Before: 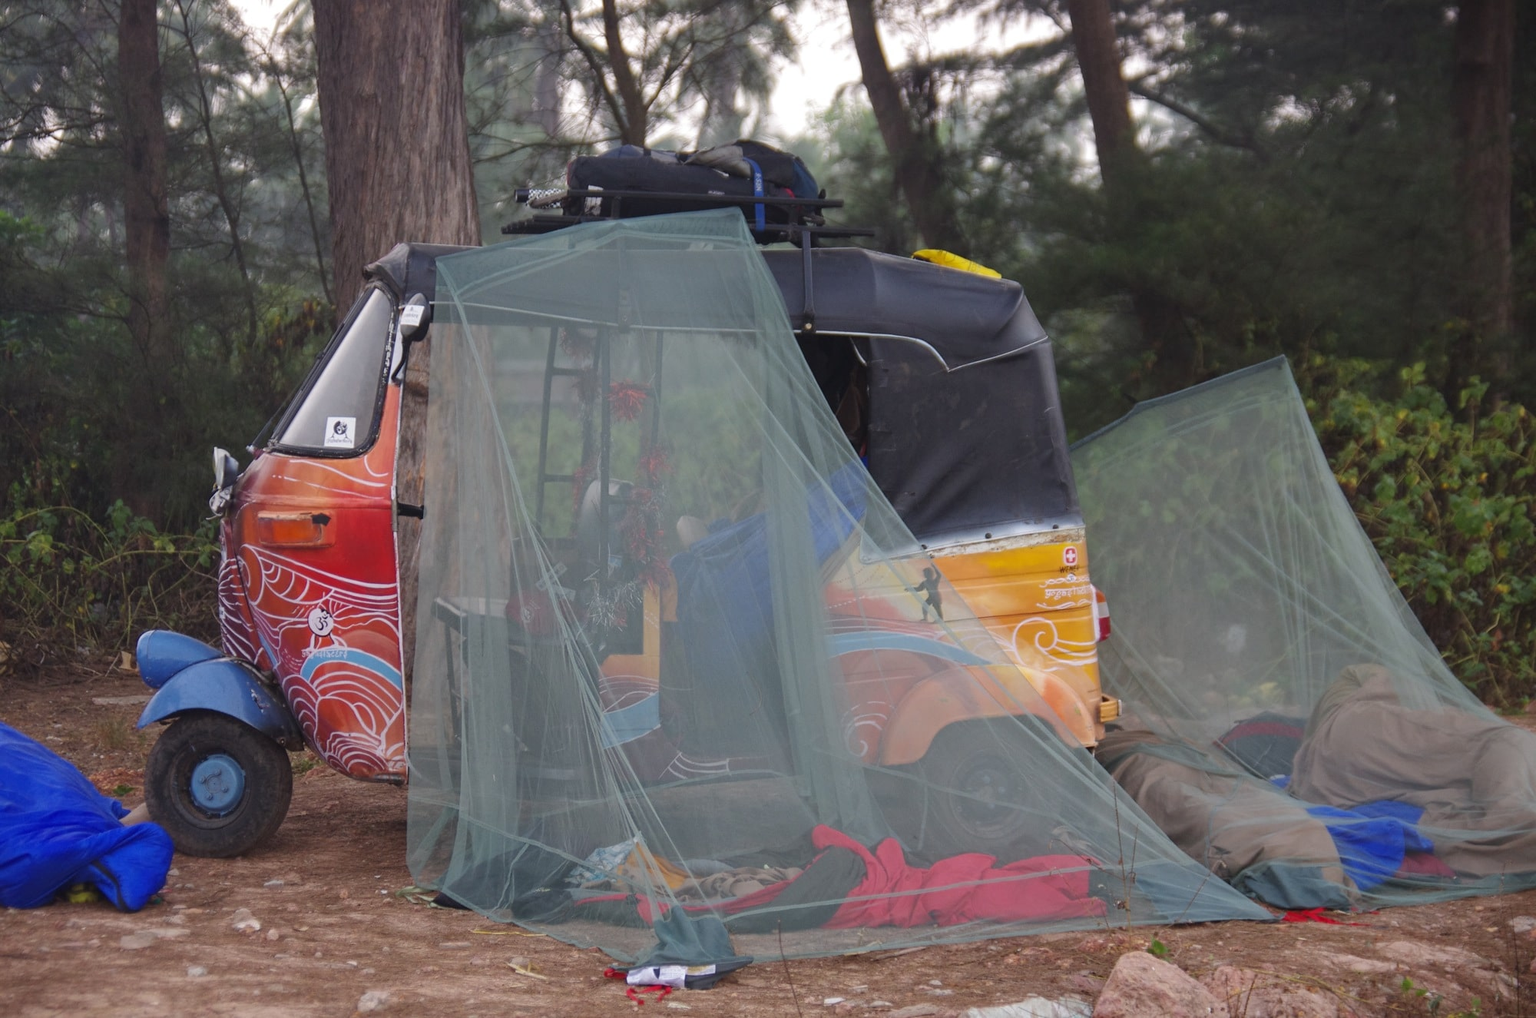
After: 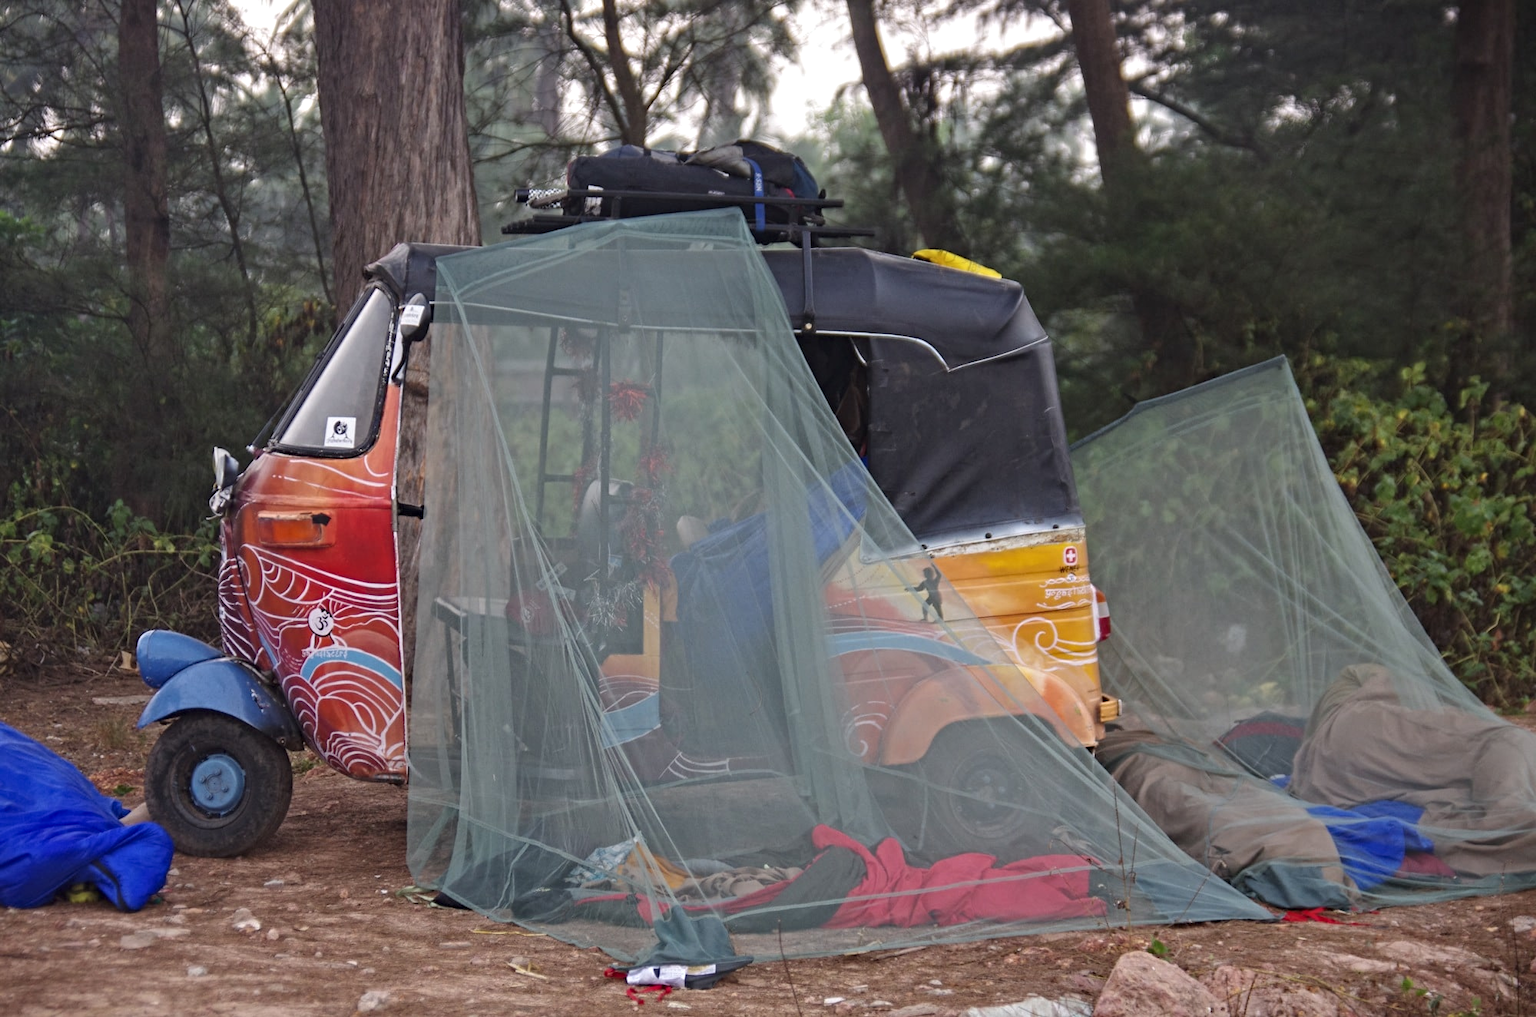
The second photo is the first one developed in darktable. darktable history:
contrast equalizer: octaves 7, y [[0.5, 0.501, 0.525, 0.597, 0.58, 0.514], [0.5 ×6], [0.5 ×6], [0 ×6], [0 ×6]]
